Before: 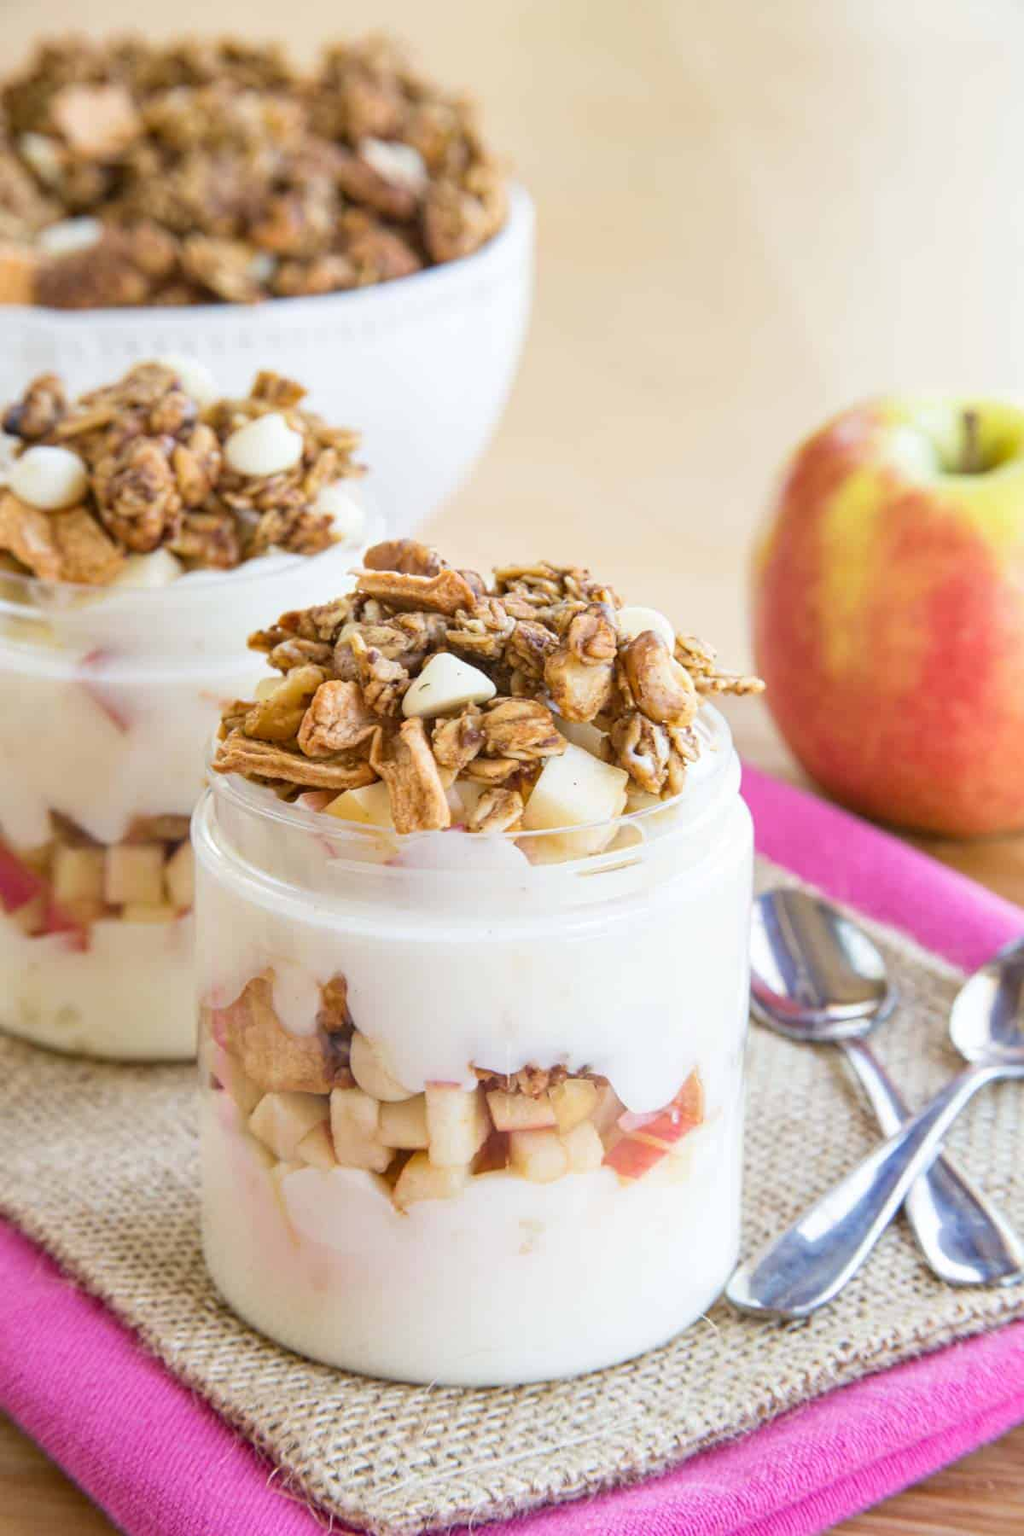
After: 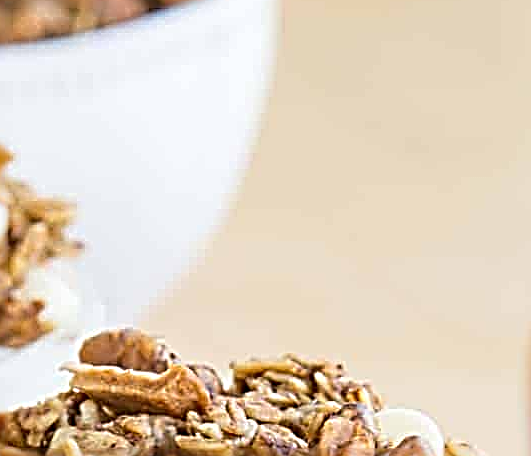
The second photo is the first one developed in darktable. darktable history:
sharpen: radius 3.19, amount 1.724
crop: left 28.971%, top 16.87%, right 26.753%, bottom 57.78%
